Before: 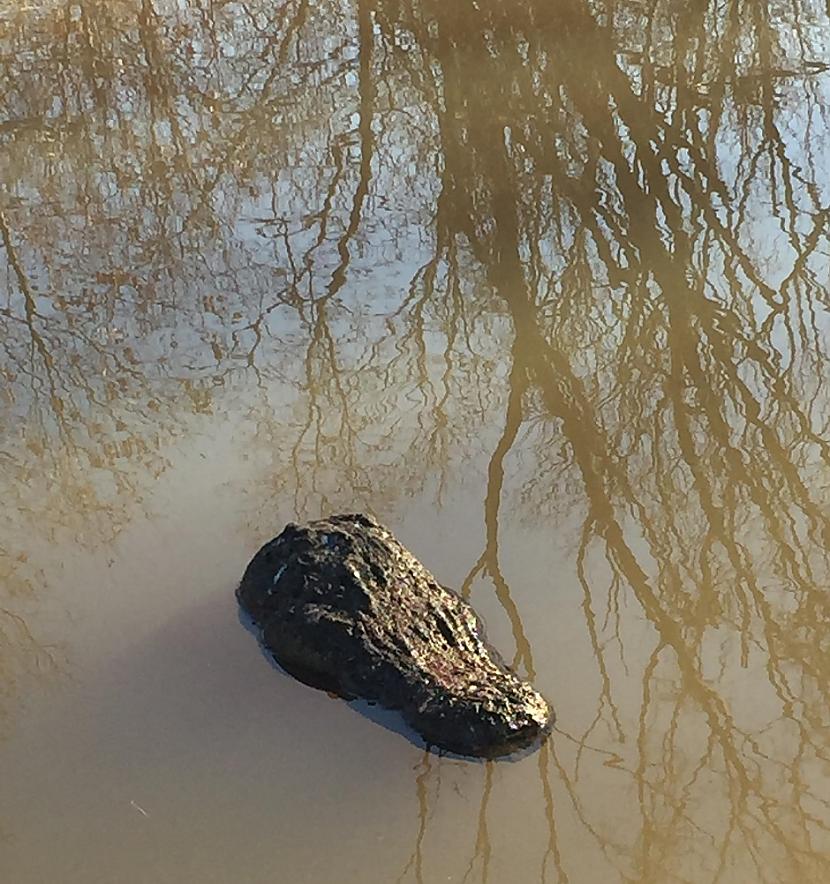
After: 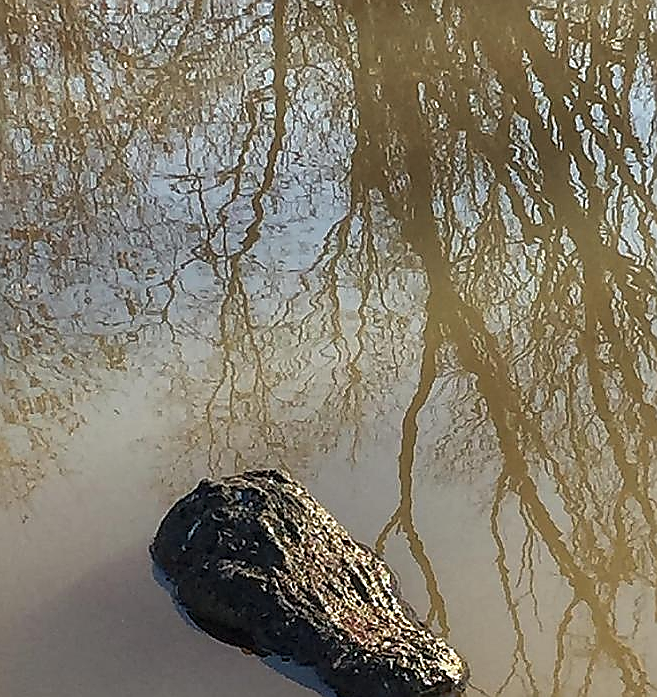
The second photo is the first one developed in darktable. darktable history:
crop and rotate: left 10.421%, top 5.012%, right 10.325%, bottom 16.119%
sharpen: radius 1.406, amount 1.262, threshold 0.641
local contrast: on, module defaults
